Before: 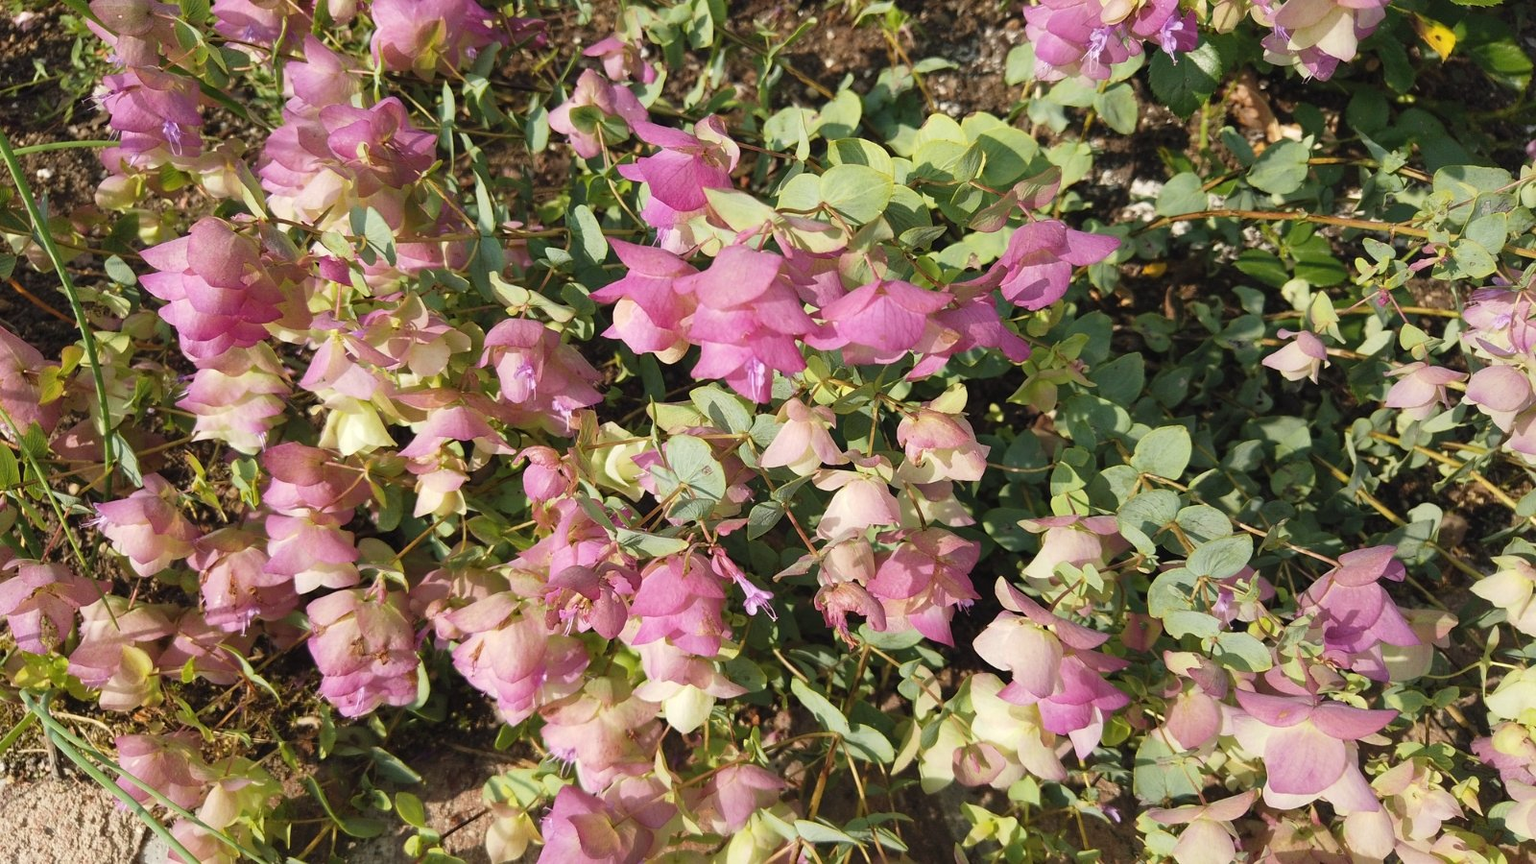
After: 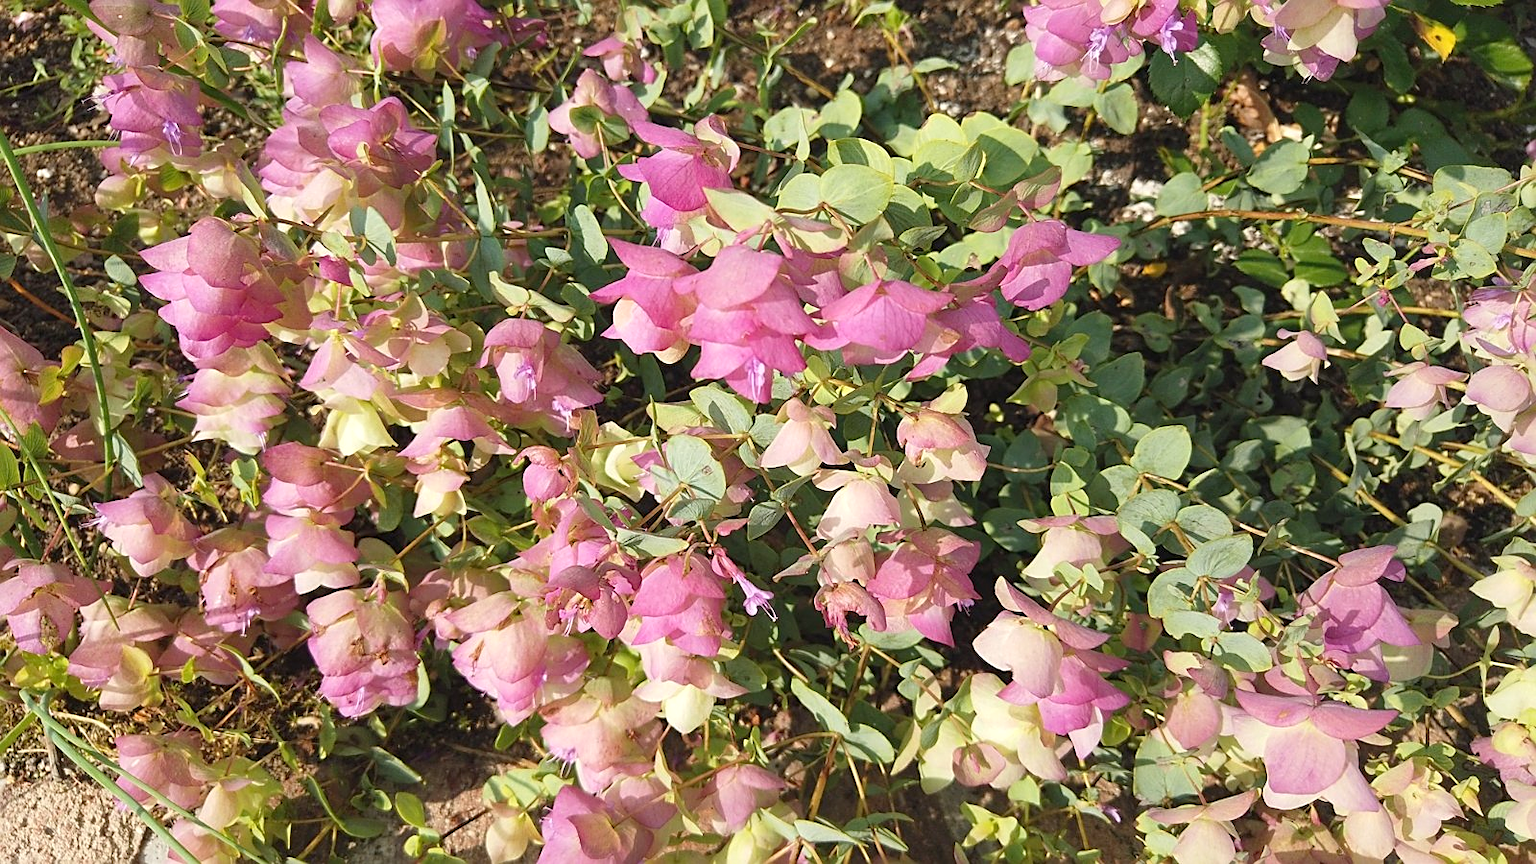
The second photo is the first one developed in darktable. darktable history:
sharpen: on, module defaults
exposure: exposure 0.128 EV, compensate highlight preservation false
levels: levels [0, 0.478, 1]
